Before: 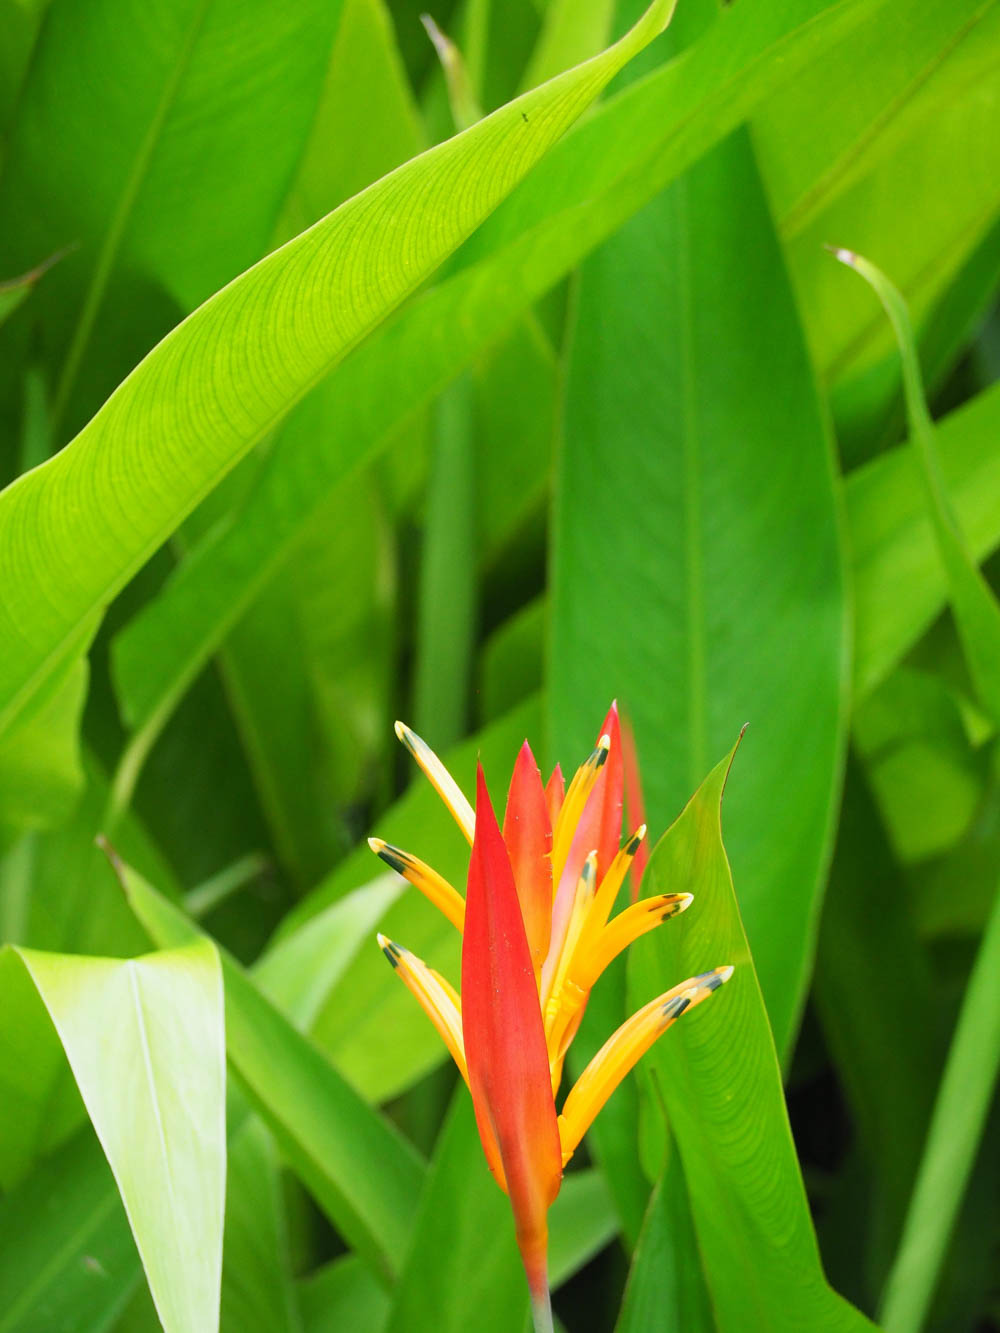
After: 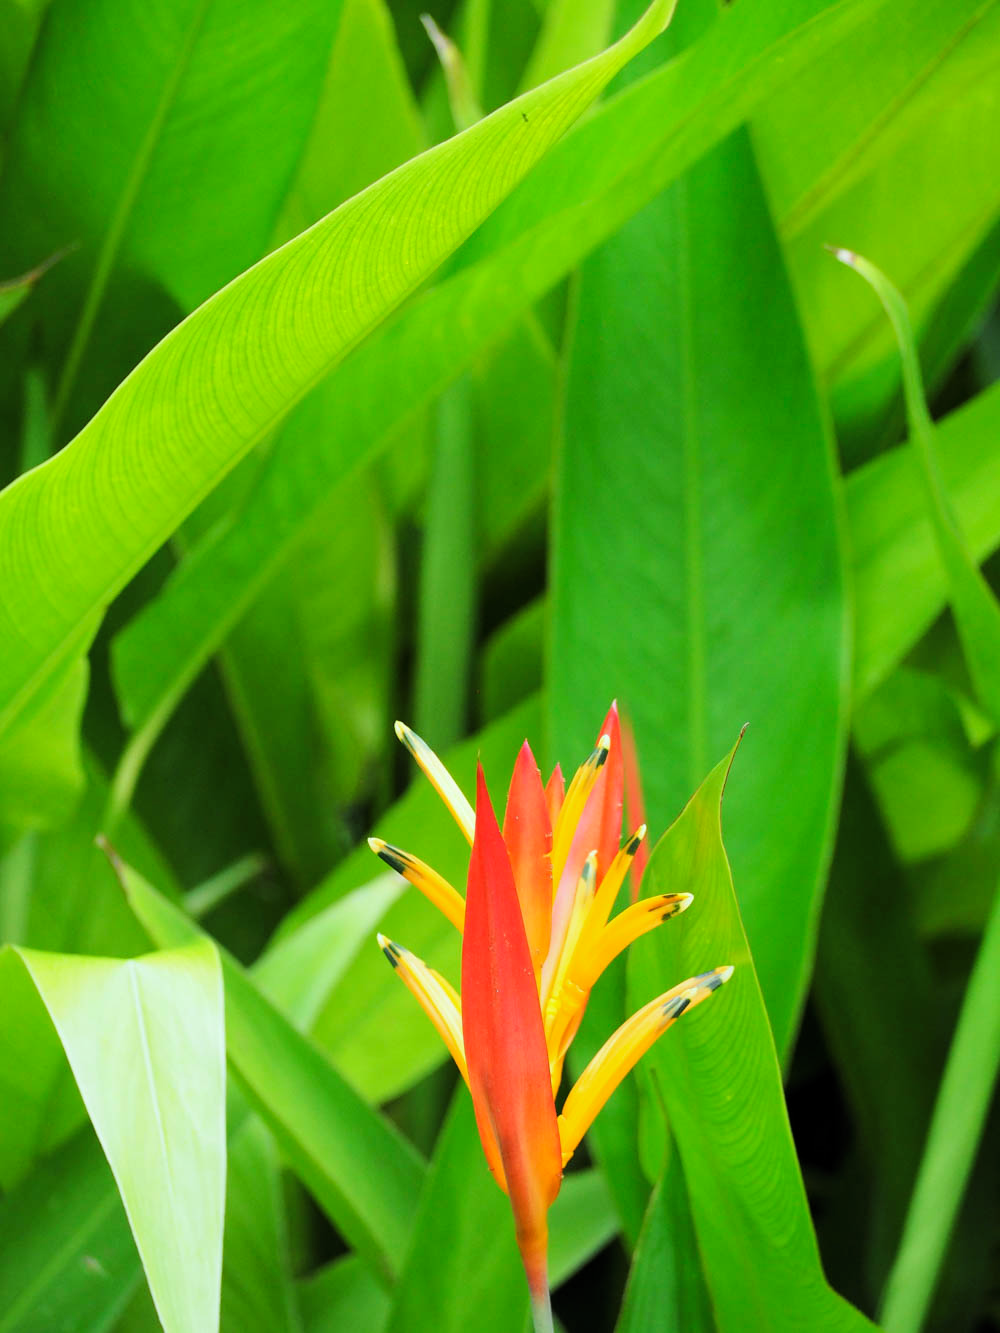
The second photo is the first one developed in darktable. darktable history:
tone curve: curves: ch0 [(0.029, 0) (0.134, 0.063) (0.249, 0.198) (0.378, 0.365) (0.499, 0.529) (1, 1)], color space Lab, linked channels, preserve colors none
color correction: highlights a* -6.69, highlights b* 0.49
